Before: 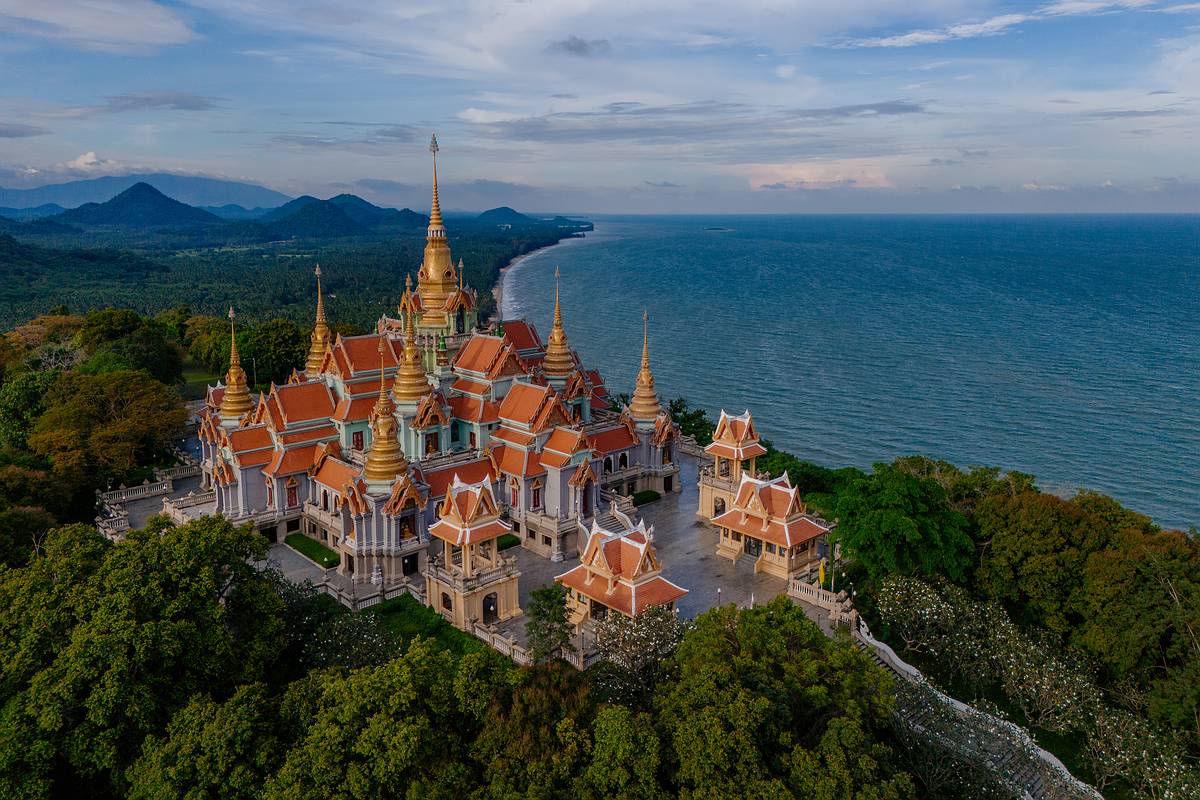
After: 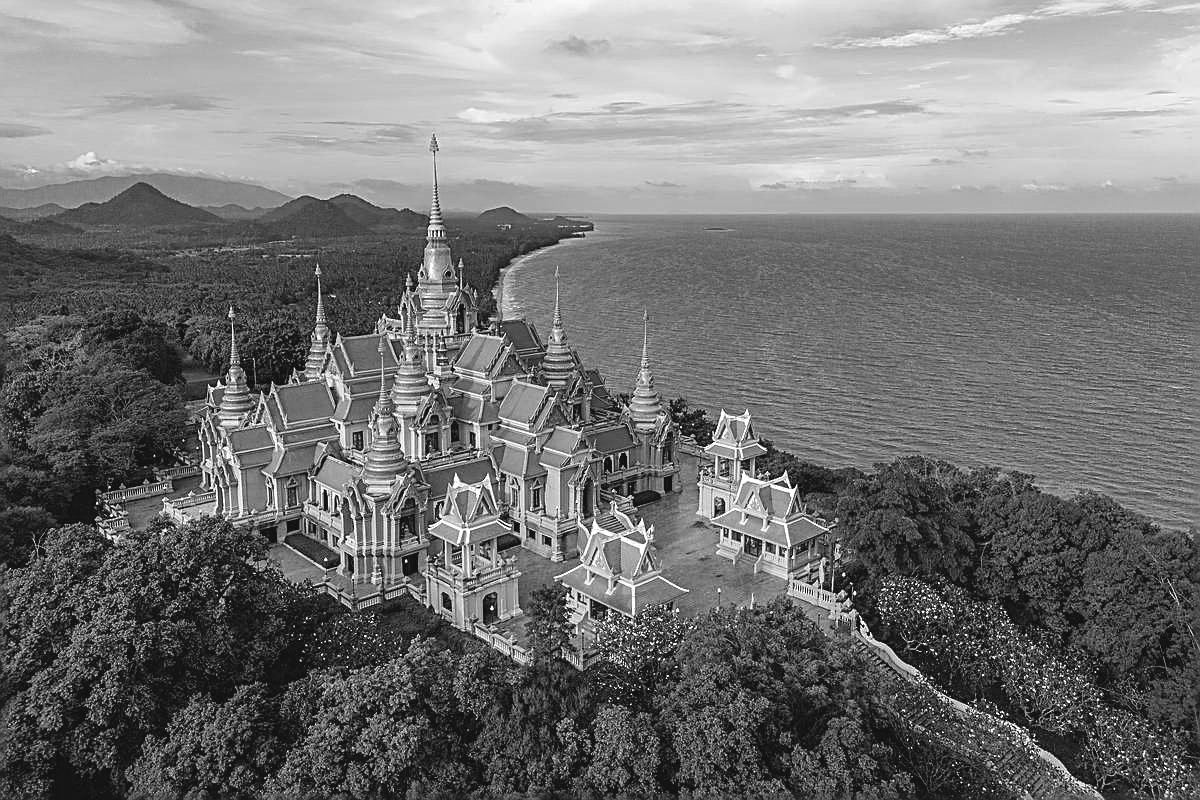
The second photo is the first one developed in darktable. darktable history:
white balance: red 0.986, blue 1.01
monochrome: on, module defaults
exposure: black level correction 0, exposure 0.9 EV, compensate highlight preservation false
sharpen: radius 2.543, amount 0.636
contrast brightness saturation: contrast -0.11
